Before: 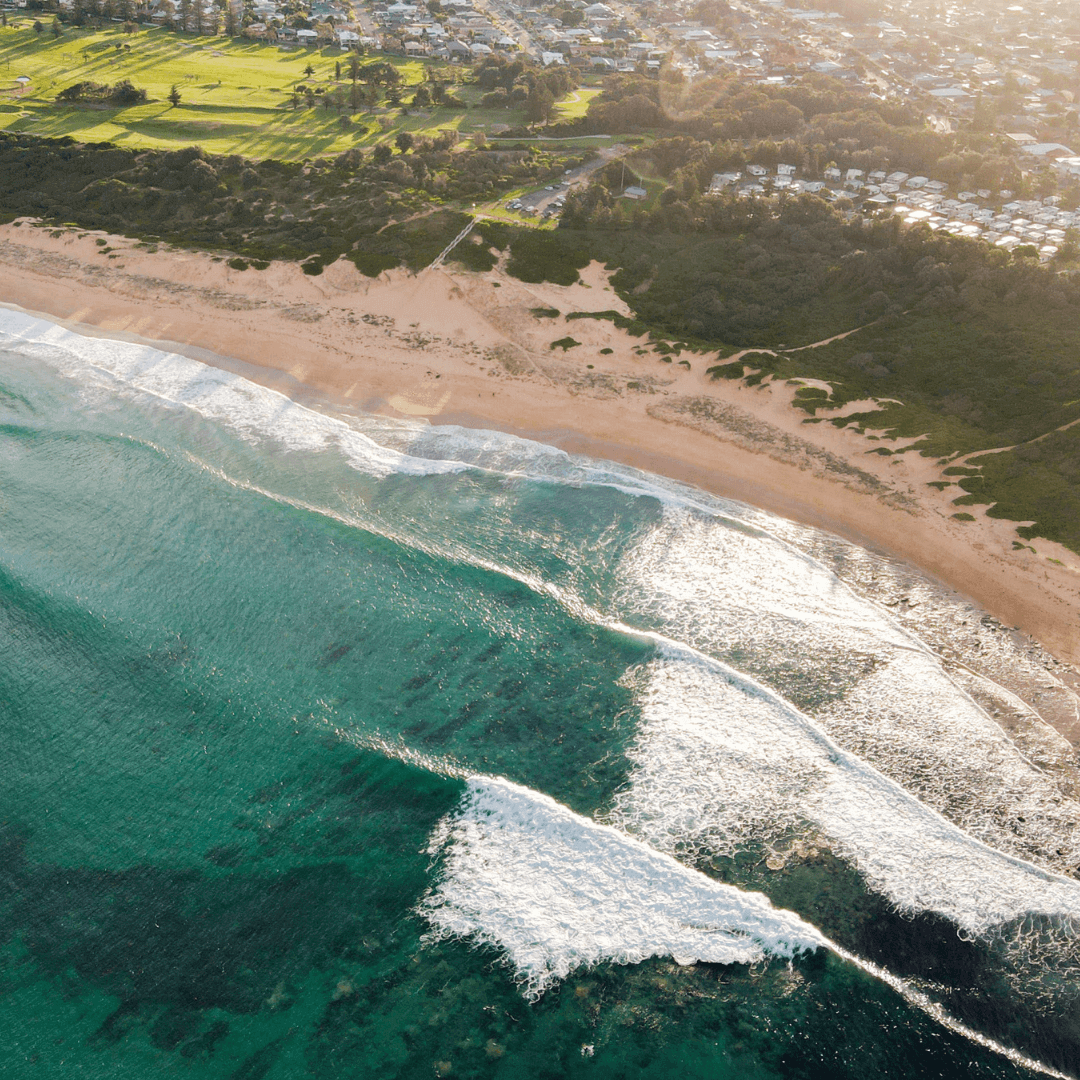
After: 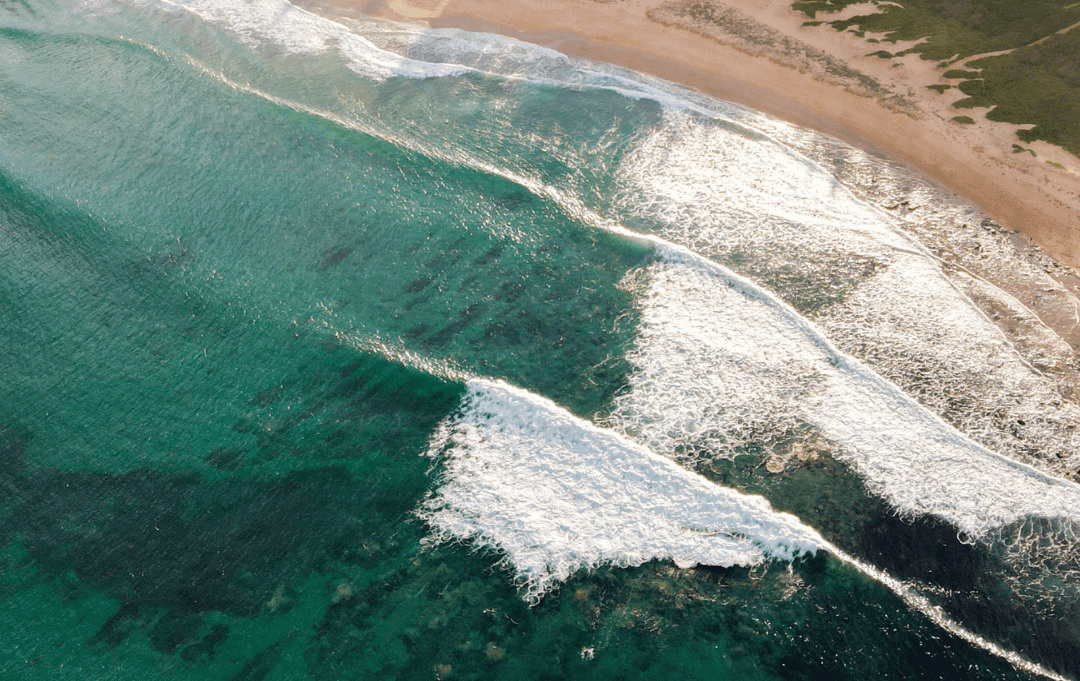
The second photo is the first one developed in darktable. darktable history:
crop and rotate: top 36.914%
